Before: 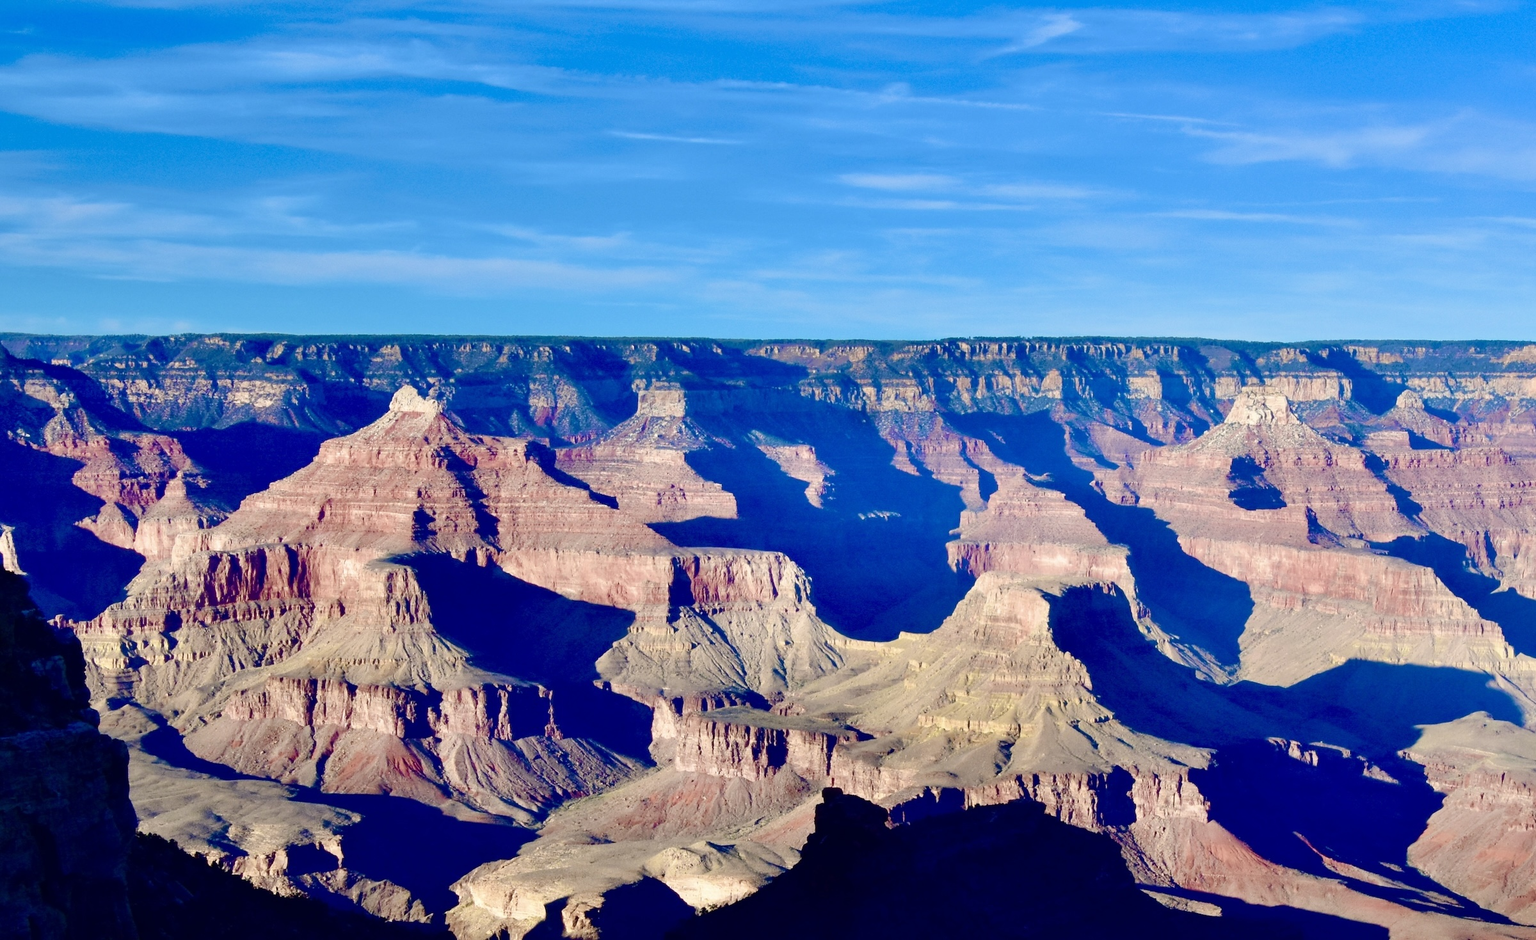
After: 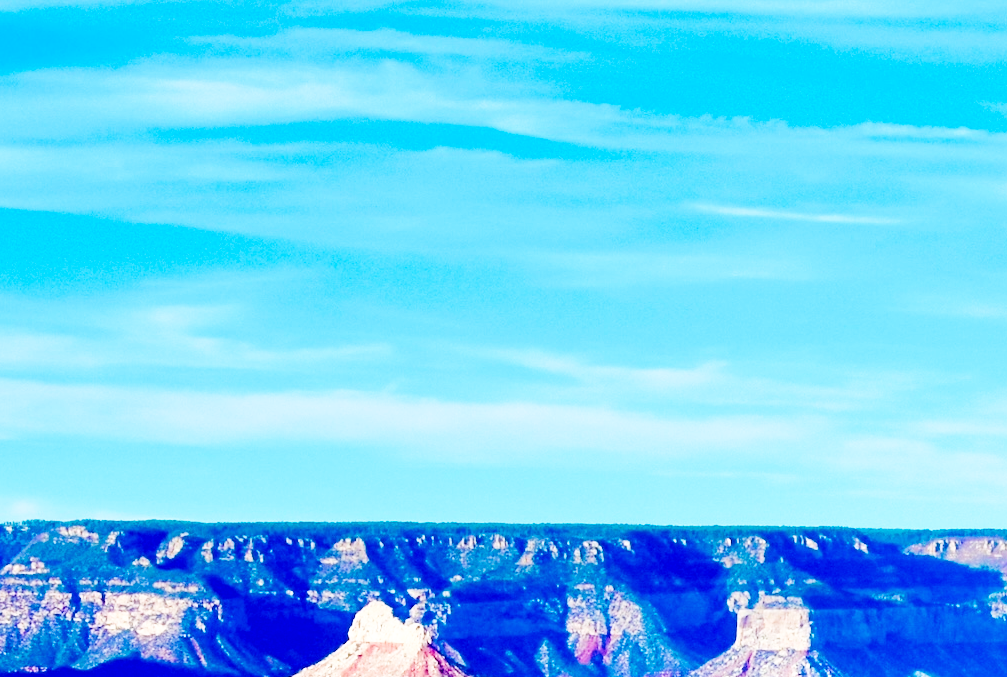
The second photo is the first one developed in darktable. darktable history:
base curve: curves: ch0 [(0, 0.003) (0.001, 0.002) (0.006, 0.004) (0.02, 0.022) (0.048, 0.086) (0.094, 0.234) (0.162, 0.431) (0.258, 0.629) (0.385, 0.8) (0.548, 0.918) (0.751, 0.988) (1, 1)], preserve colors none
crop and rotate: left 10.873%, top 0.095%, right 47.168%, bottom 53.794%
